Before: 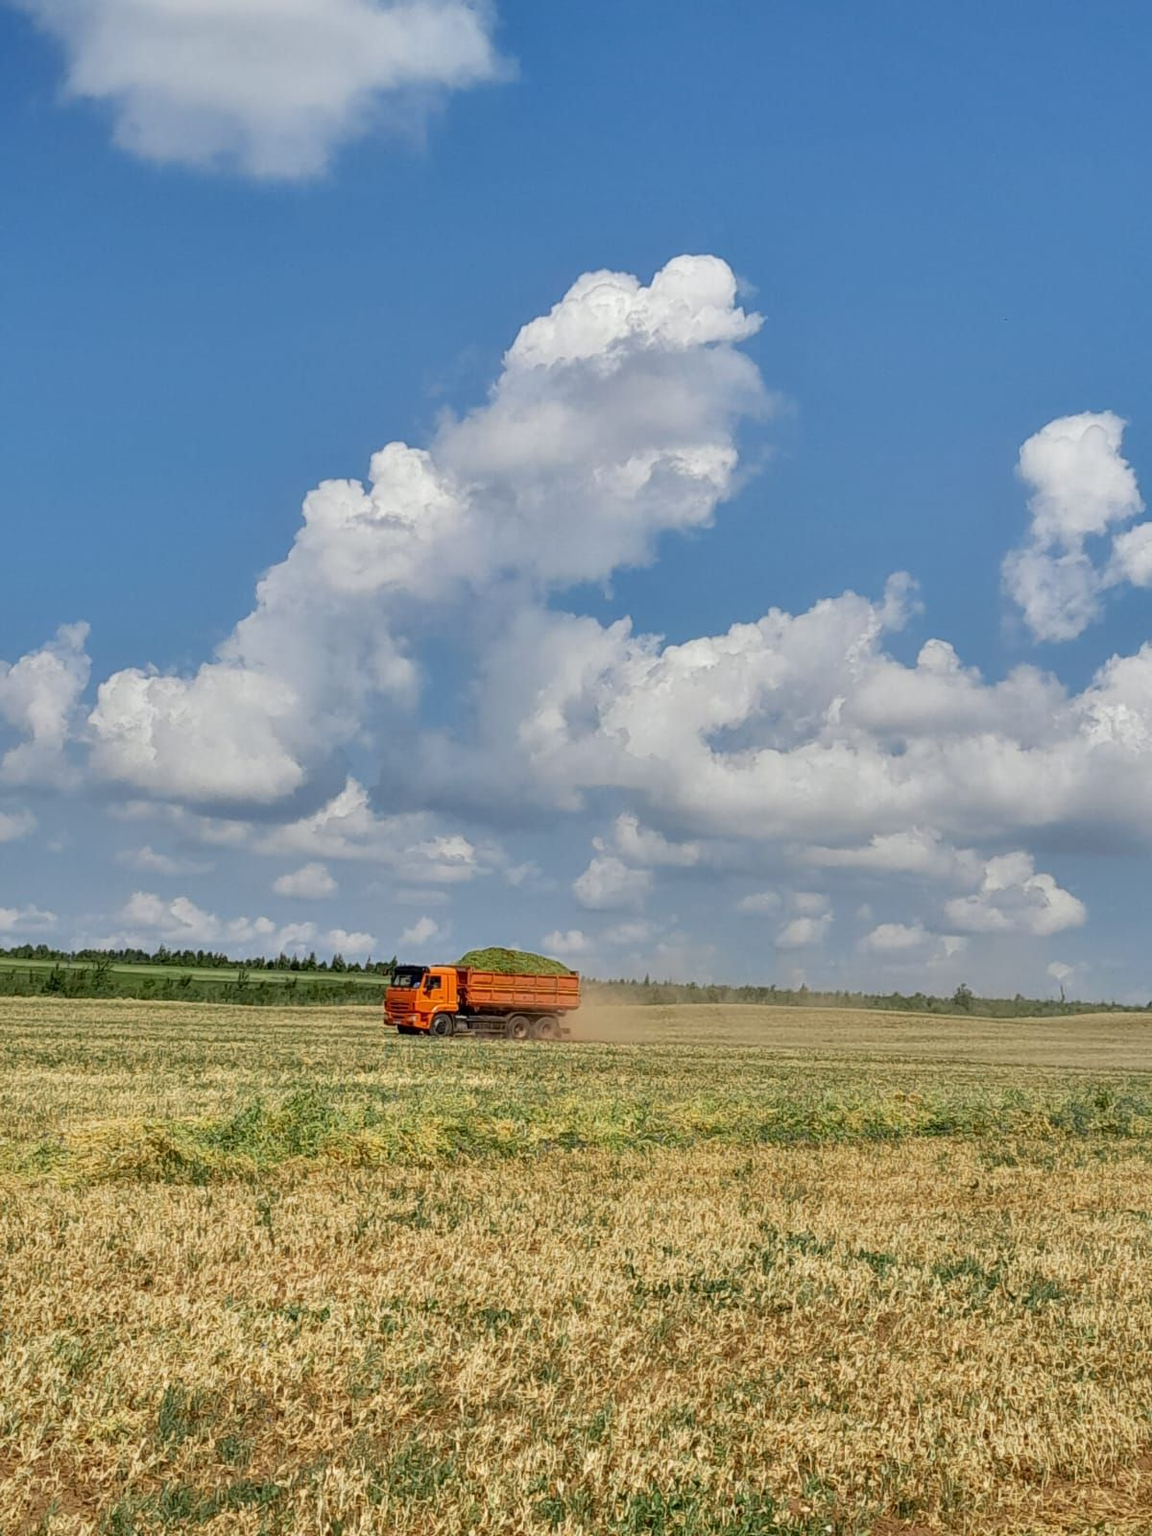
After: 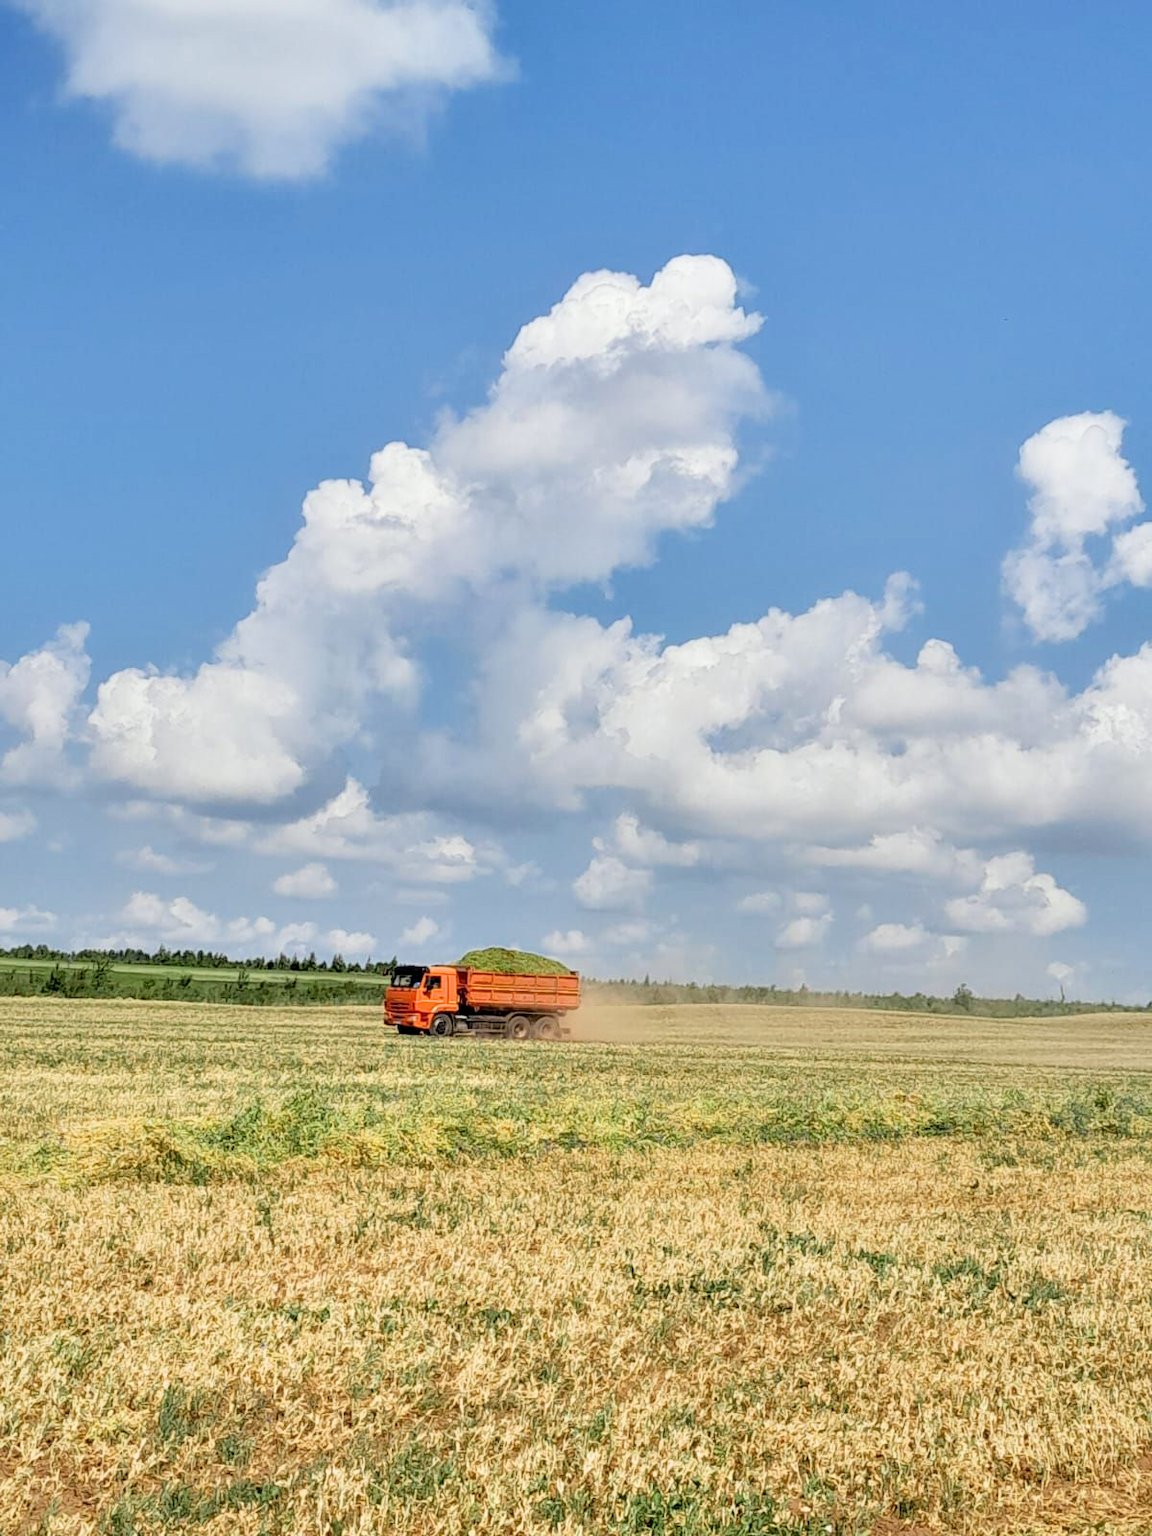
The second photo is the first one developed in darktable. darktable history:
filmic rgb: black relative exposure -5.83 EV, white relative exposure 3.4 EV, hardness 3.68
exposure: exposure 0.7 EV, compensate highlight preservation false
